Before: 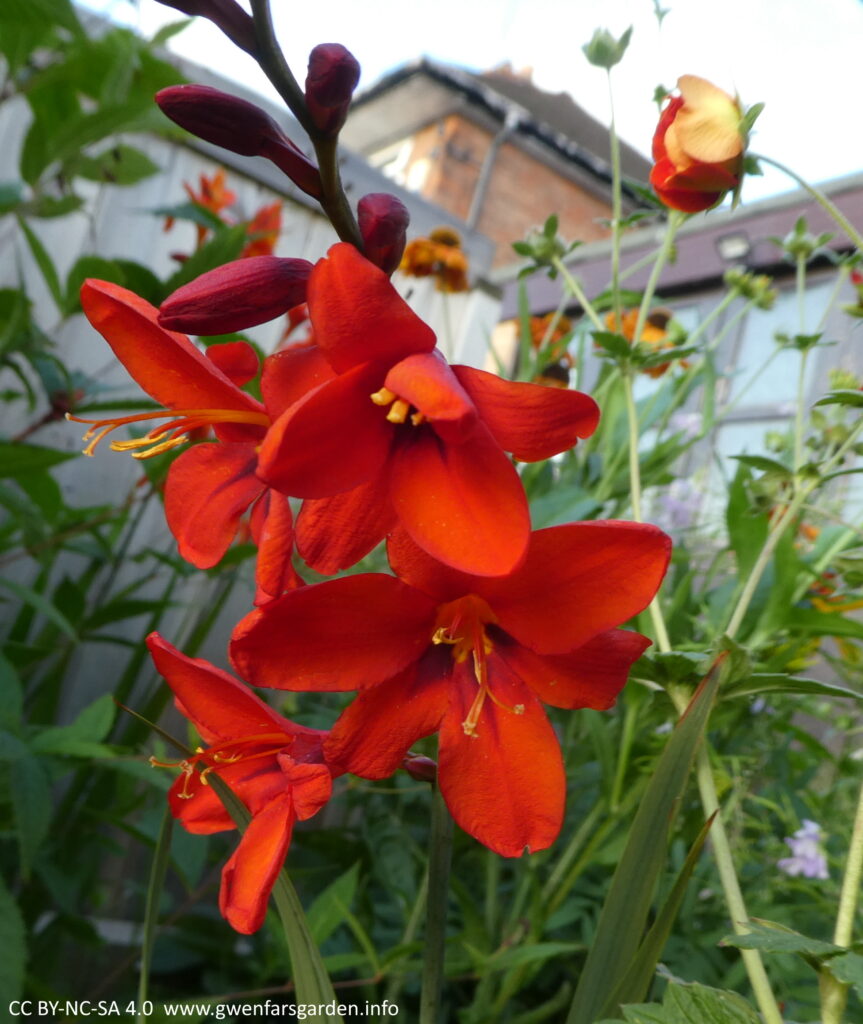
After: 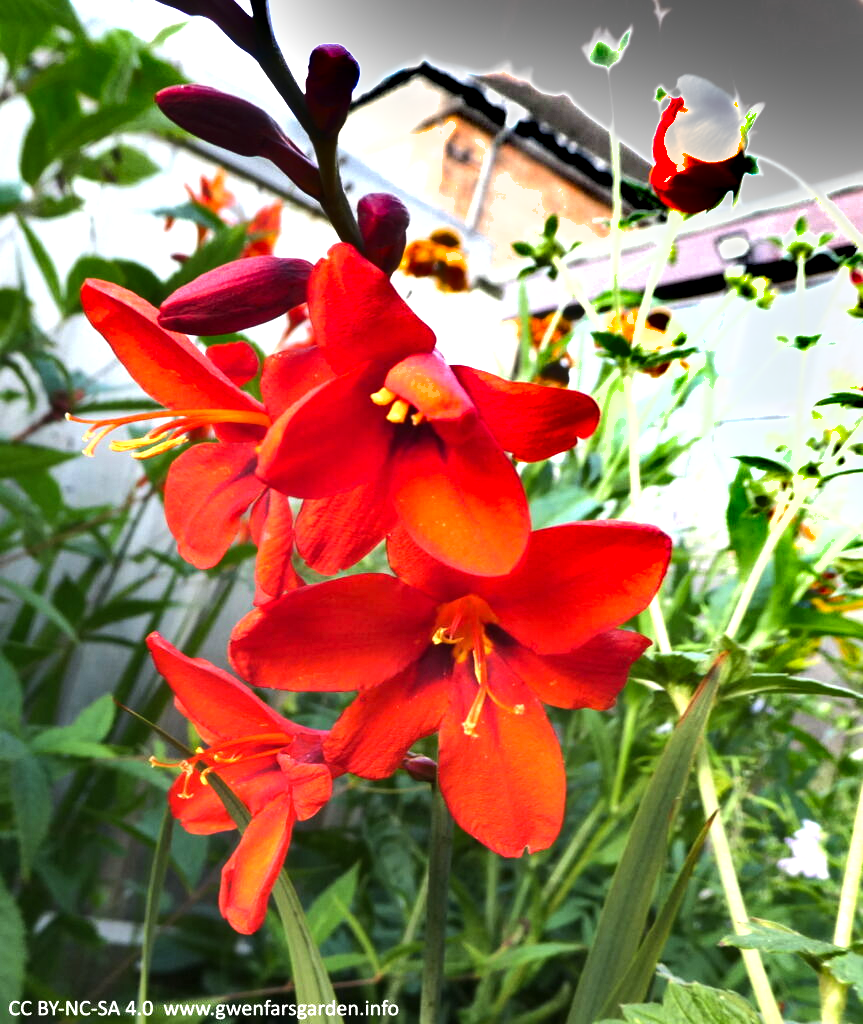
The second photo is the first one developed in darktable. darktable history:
exposure: black level correction 0, exposure 1.1 EV, compensate highlight preservation false
tone equalizer: -8 EV -0.75 EV, -7 EV -0.7 EV, -6 EV -0.6 EV, -5 EV -0.4 EV, -3 EV 0.4 EV, -2 EV 0.6 EV, -1 EV 0.7 EV, +0 EV 0.75 EV, edges refinement/feathering 500, mask exposure compensation -1.57 EV, preserve details no
shadows and highlights: soften with gaussian
